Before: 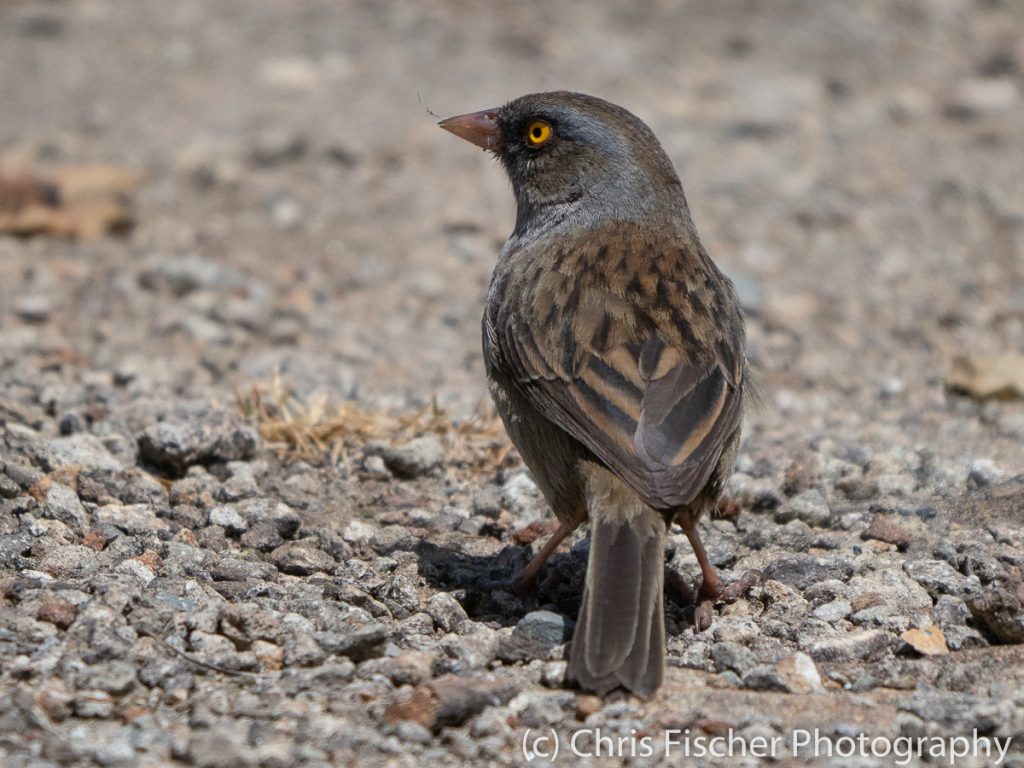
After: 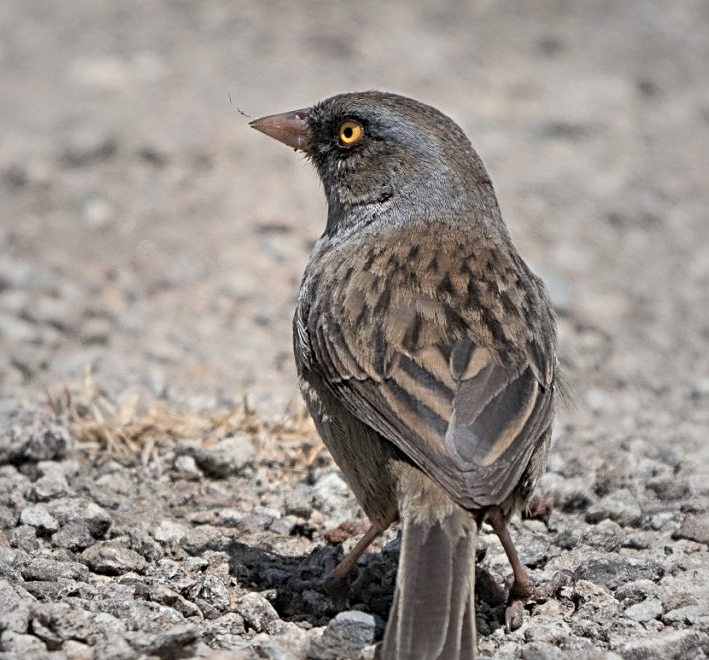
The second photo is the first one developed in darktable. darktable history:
sharpen: radius 4
crop: left 18.479%, right 12.2%, bottom 13.971%
contrast brightness saturation: contrast 0.14, brightness 0.21
vignetting: fall-off start 18.21%, fall-off radius 137.95%, brightness -0.207, center (-0.078, 0.066), width/height ratio 0.62, shape 0.59
